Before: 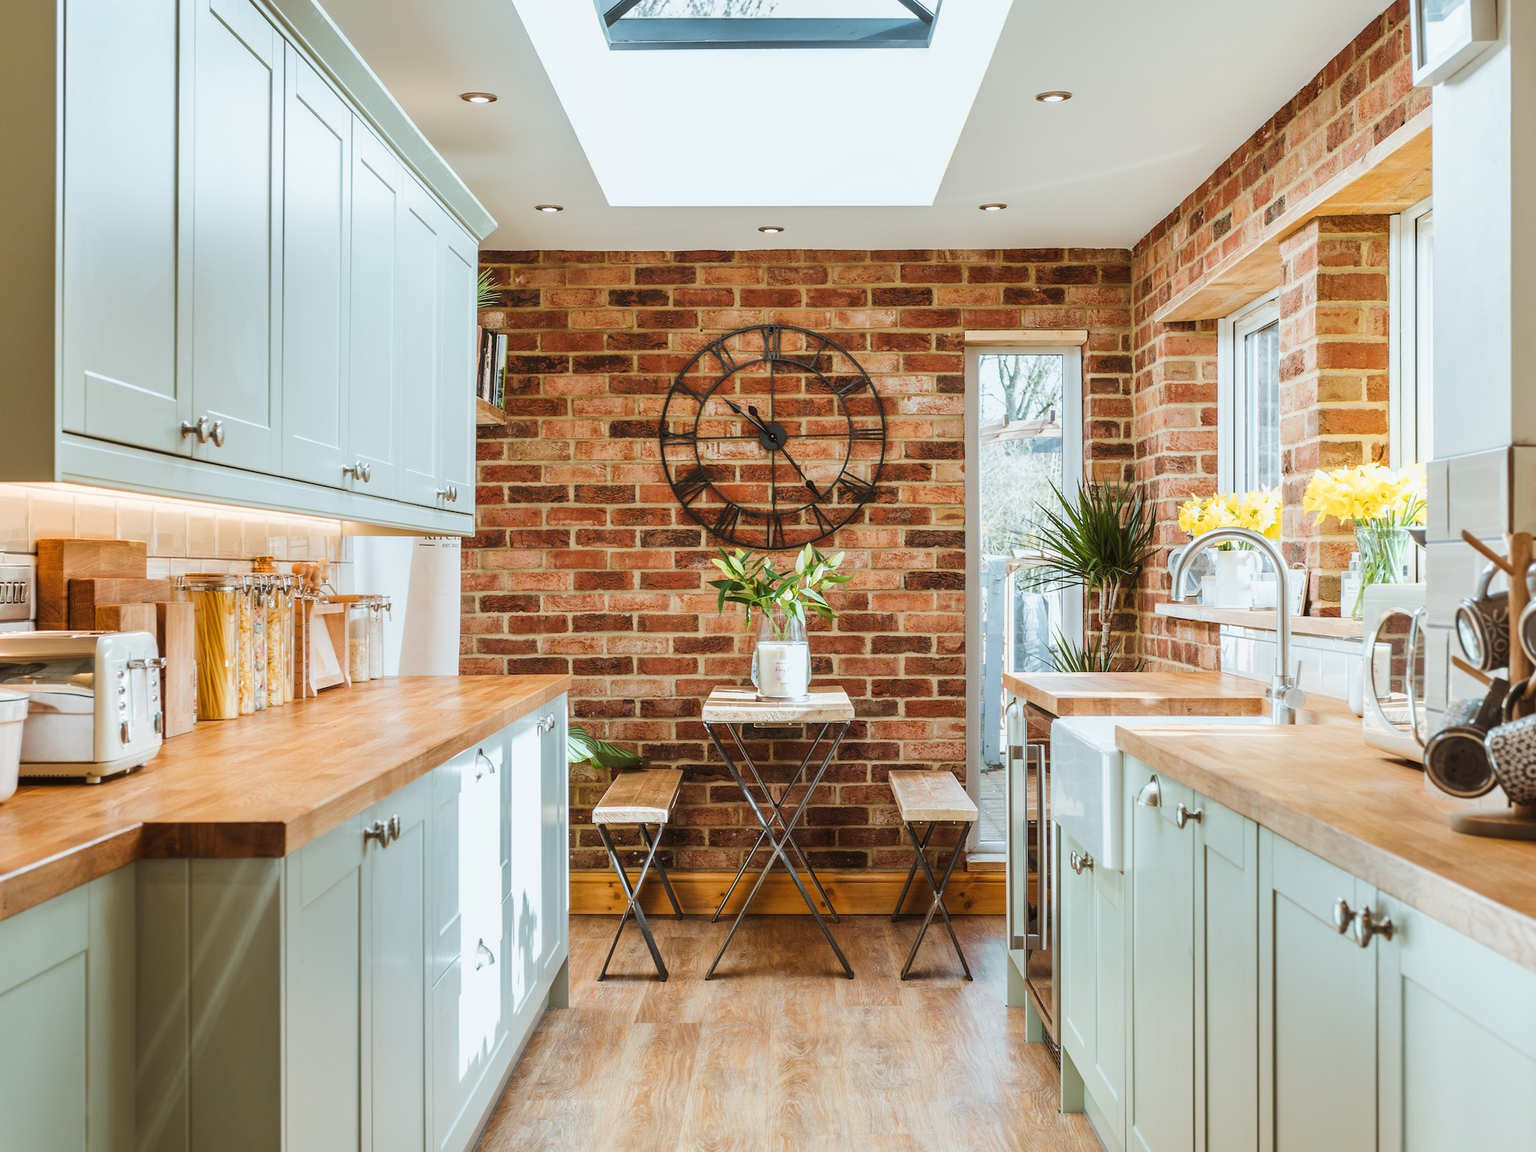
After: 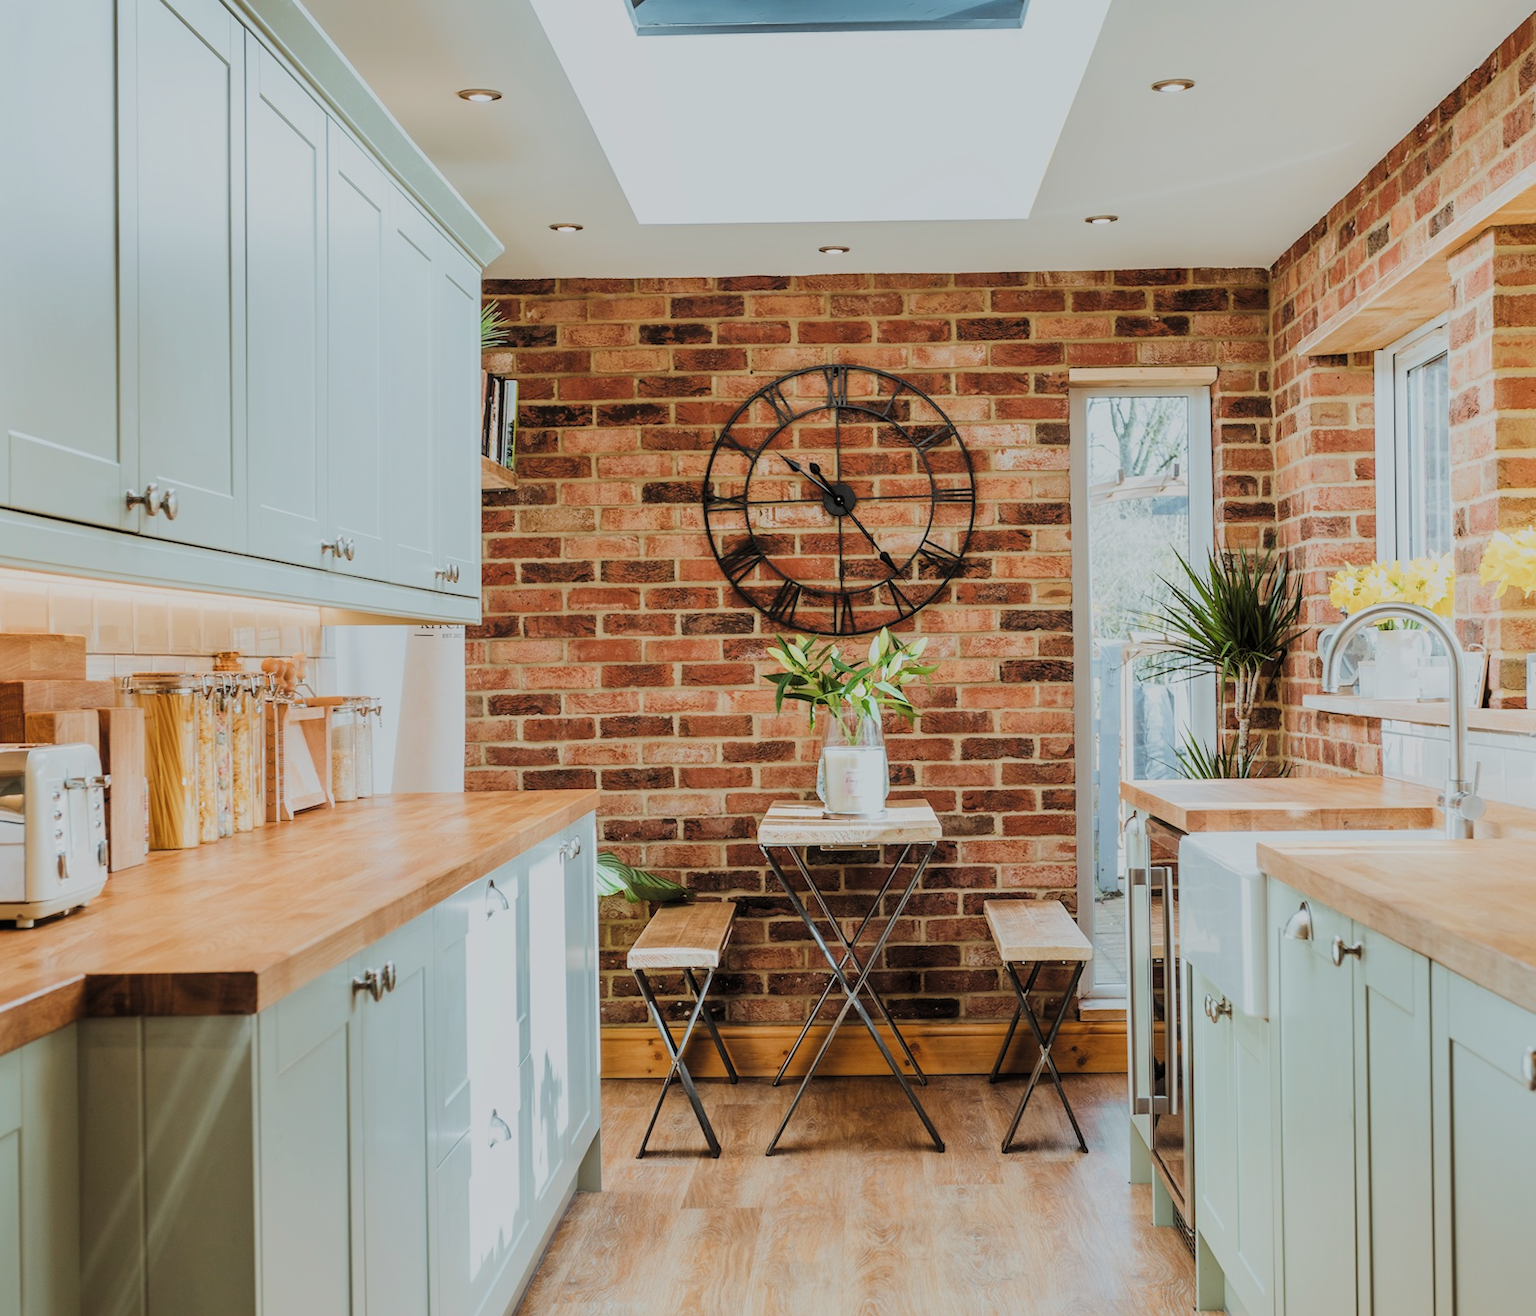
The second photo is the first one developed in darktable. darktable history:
crop and rotate: angle 0.703°, left 4.206%, top 1.218%, right 11.526%, bottom 2.479%
filmic rgb: black relative exposure -7.23 EV, white relative exposure 5.39 EV, hardness 3.02, color science v4 (2020)
